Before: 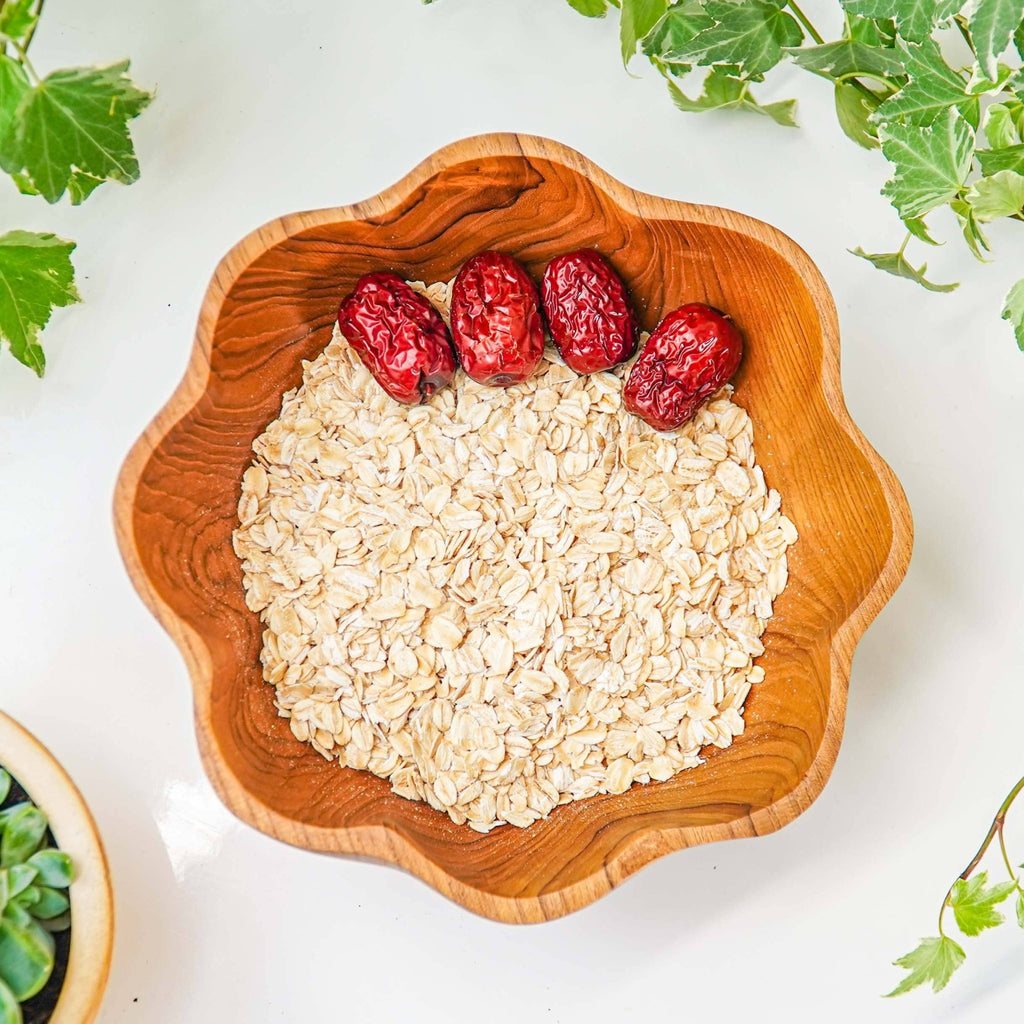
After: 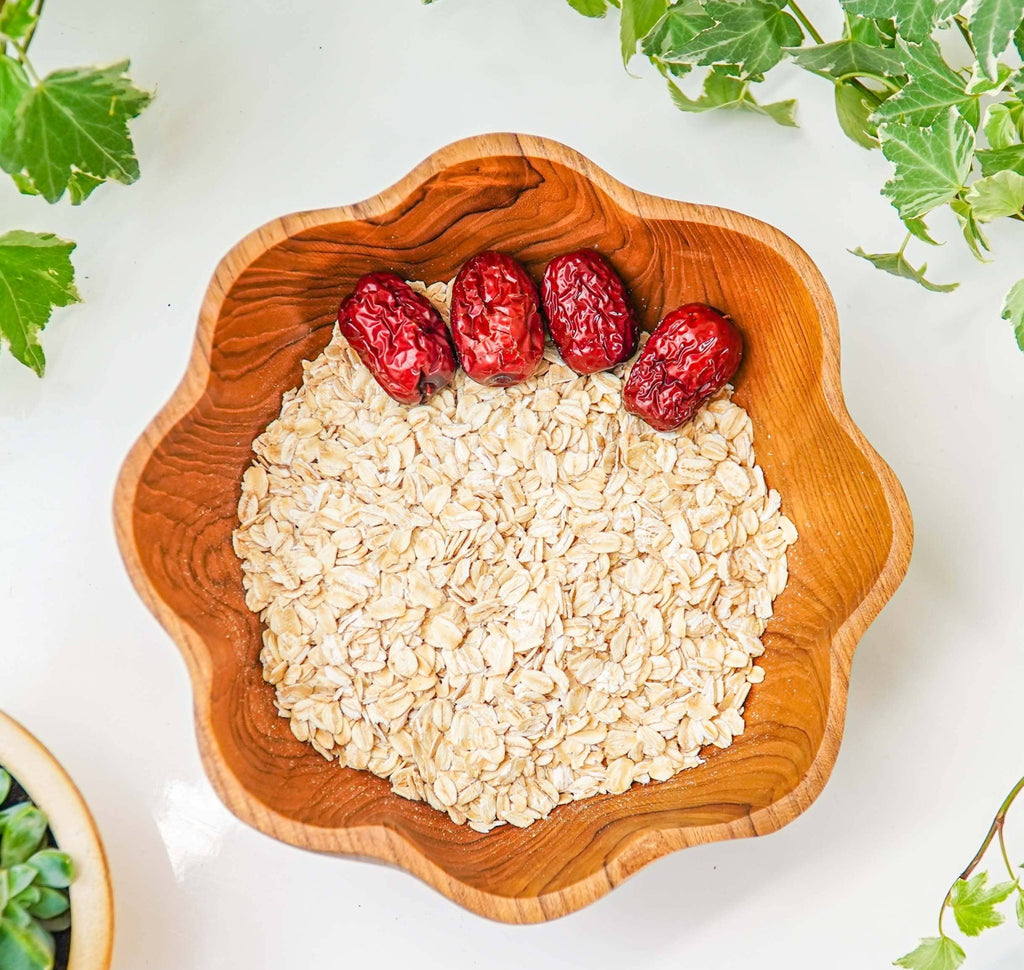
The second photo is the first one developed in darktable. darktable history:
crop and rotate: top 0.005%, bottom 5.242%
